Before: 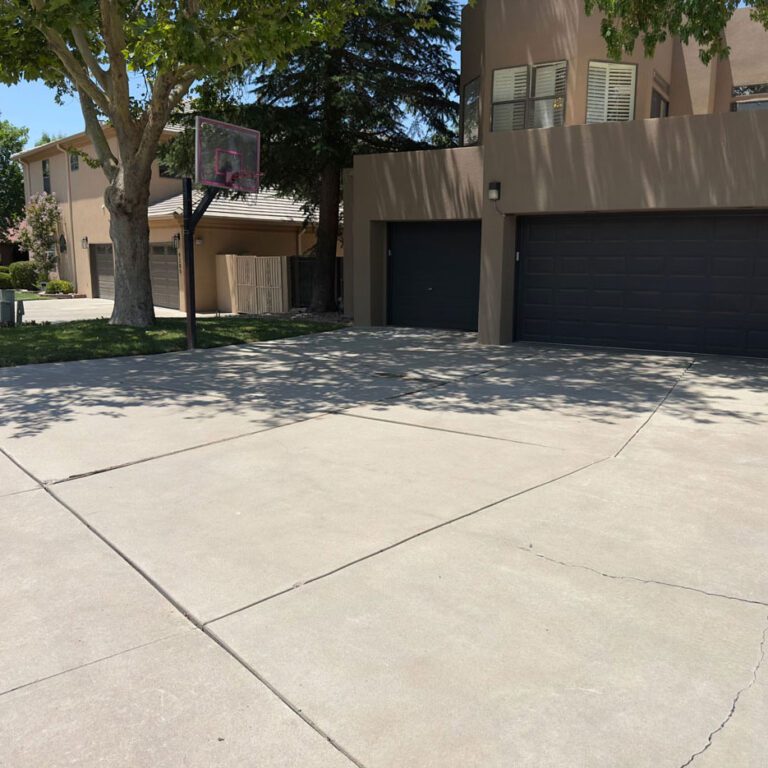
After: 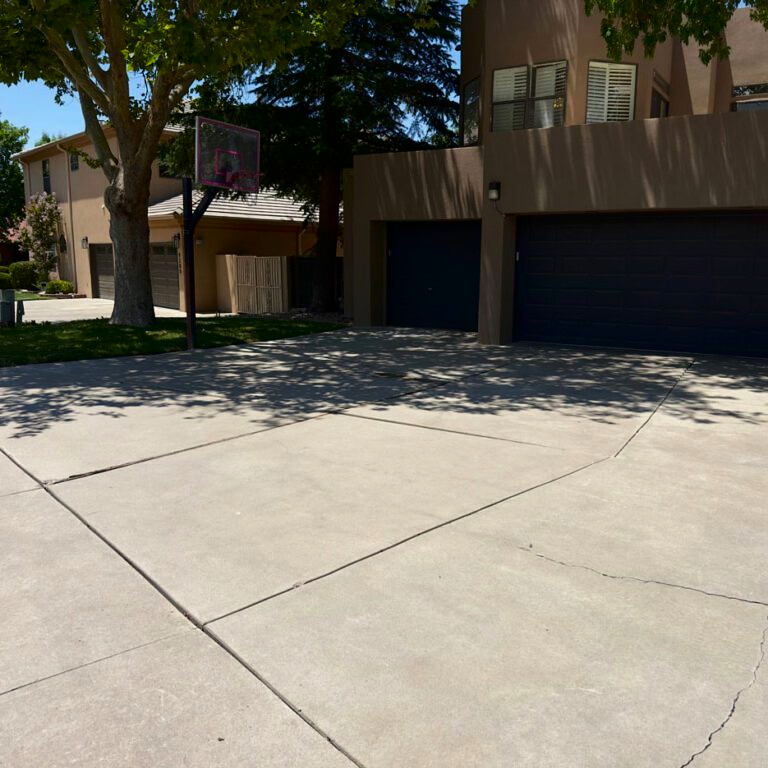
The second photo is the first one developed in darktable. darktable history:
contrast brightness saturation: contrast 0.129, brightness -0.236, saturation 0.146
